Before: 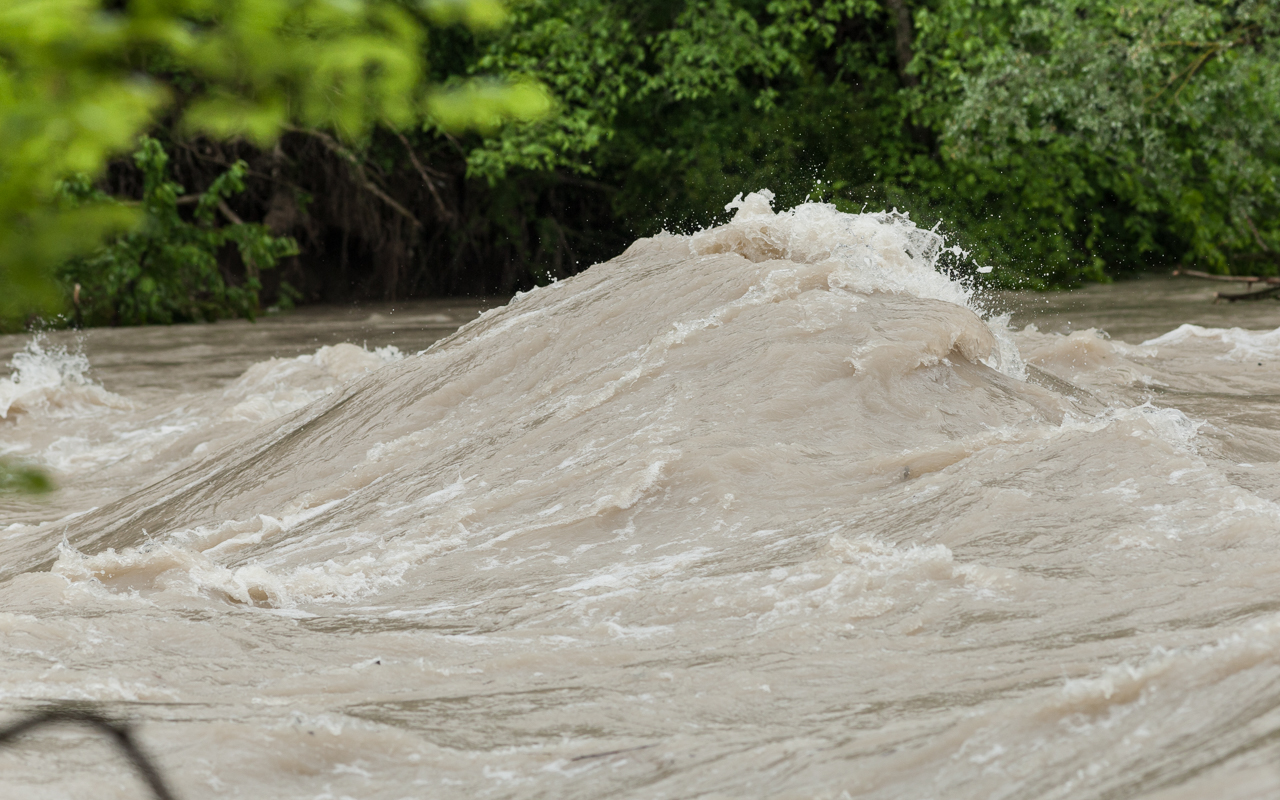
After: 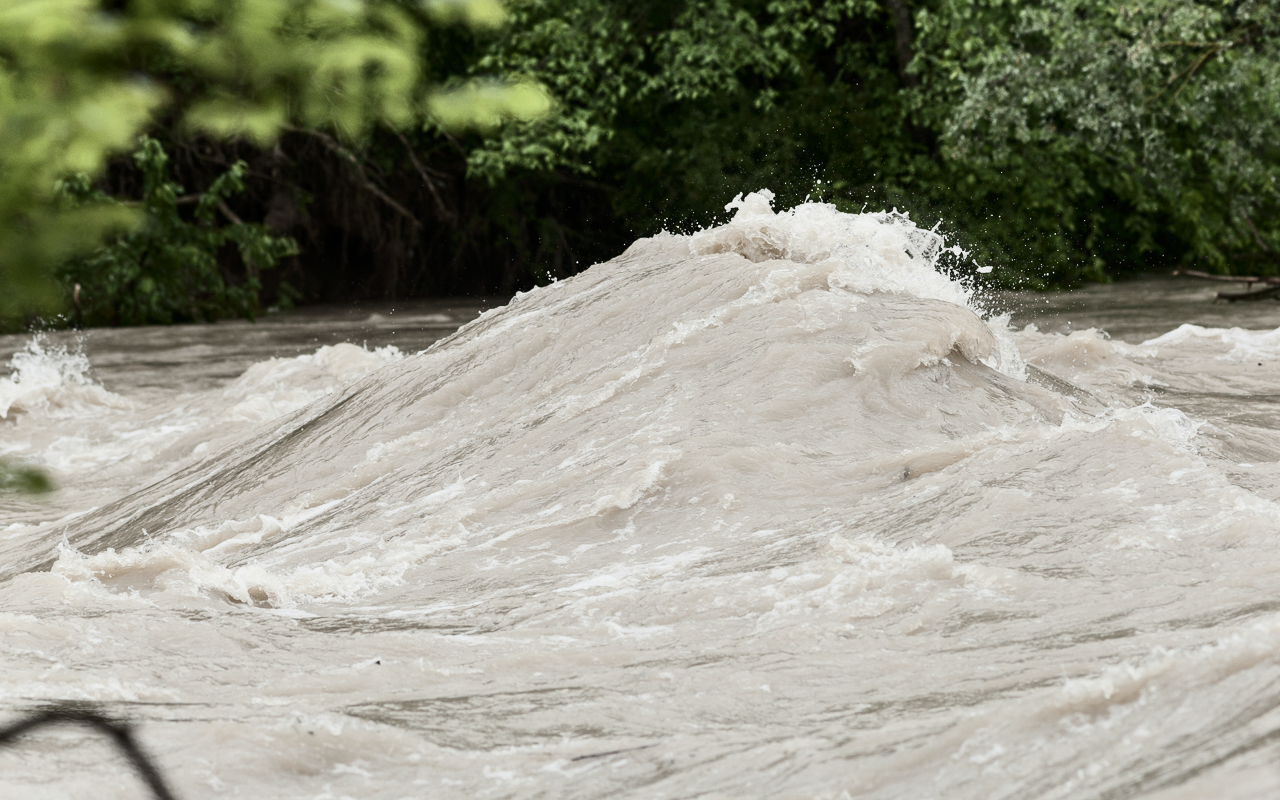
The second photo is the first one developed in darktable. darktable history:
contrast brightness saturation: contrast 0.251, saturation -0.314
